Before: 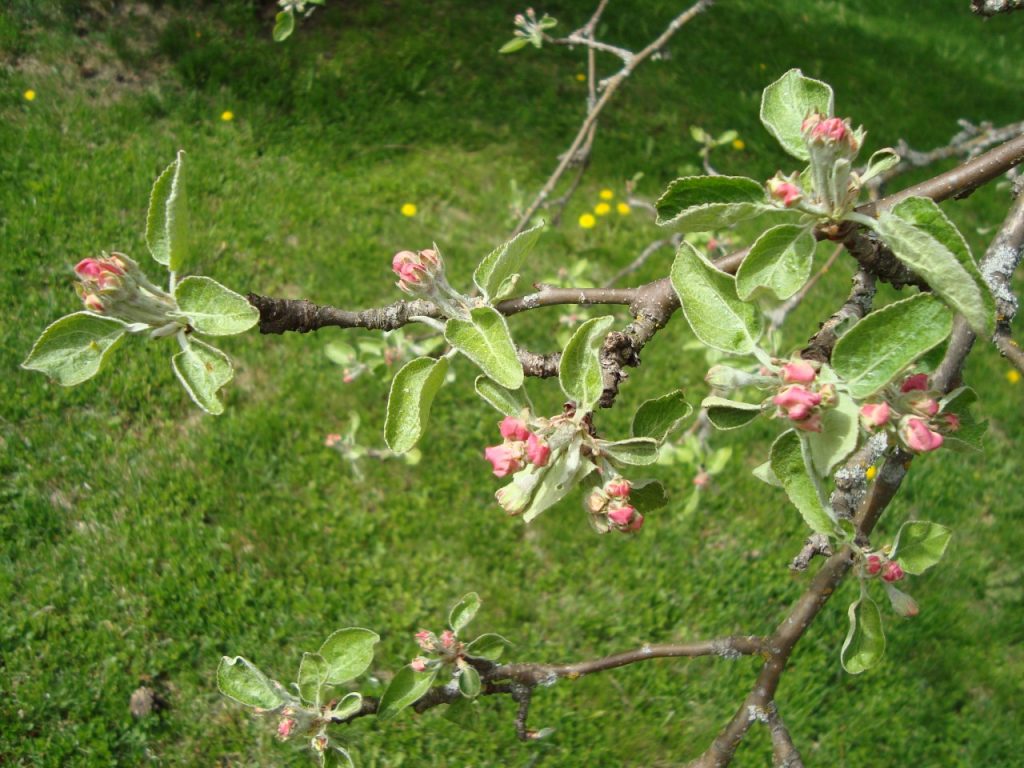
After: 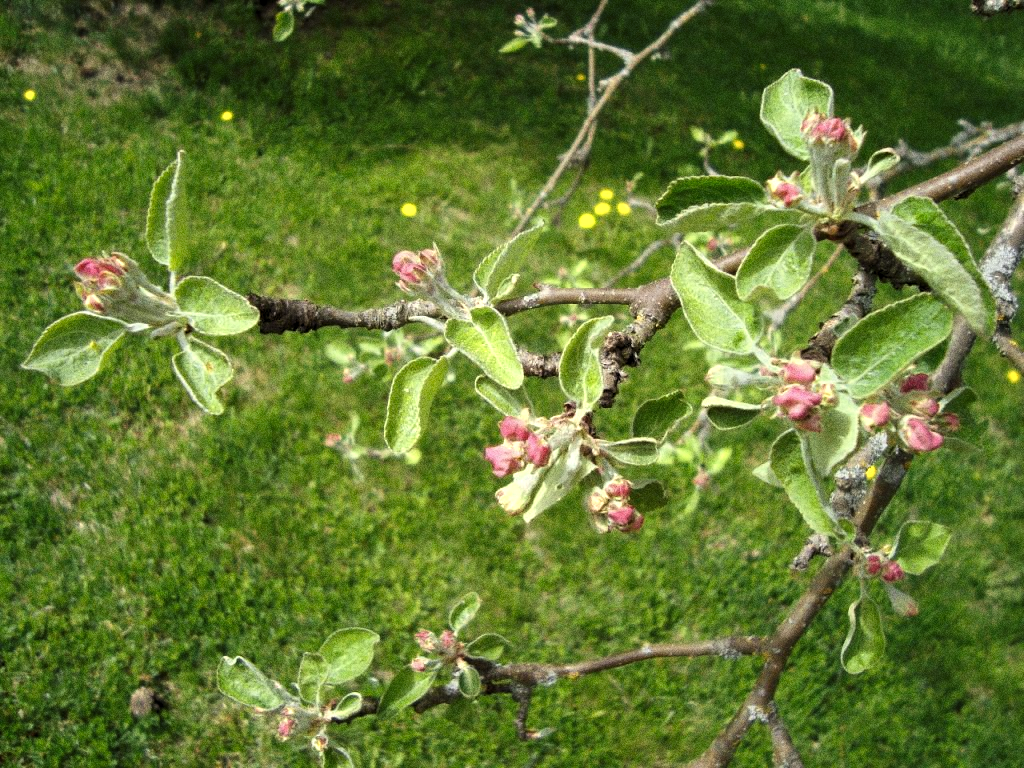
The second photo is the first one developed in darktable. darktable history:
color zones: curves: ch0 [(0, 0.485) (0.178, 0.476) (0.261, 0.623) (0.411, 0.403) (0.708, 0.603) (0.934, 0.412)]; ch1 [(0.003, 0.485) (0.149, 0.496) (0.229, 0.584) (0.326, 0.551) (0.484, 0.262) (0.757, 0.643)]
grain: coarseness 0.09 ISO, strength 40%
levels: mode automatic, black 0.023%, white 99.97%, levels [0.062, 0.494, 0.925]
